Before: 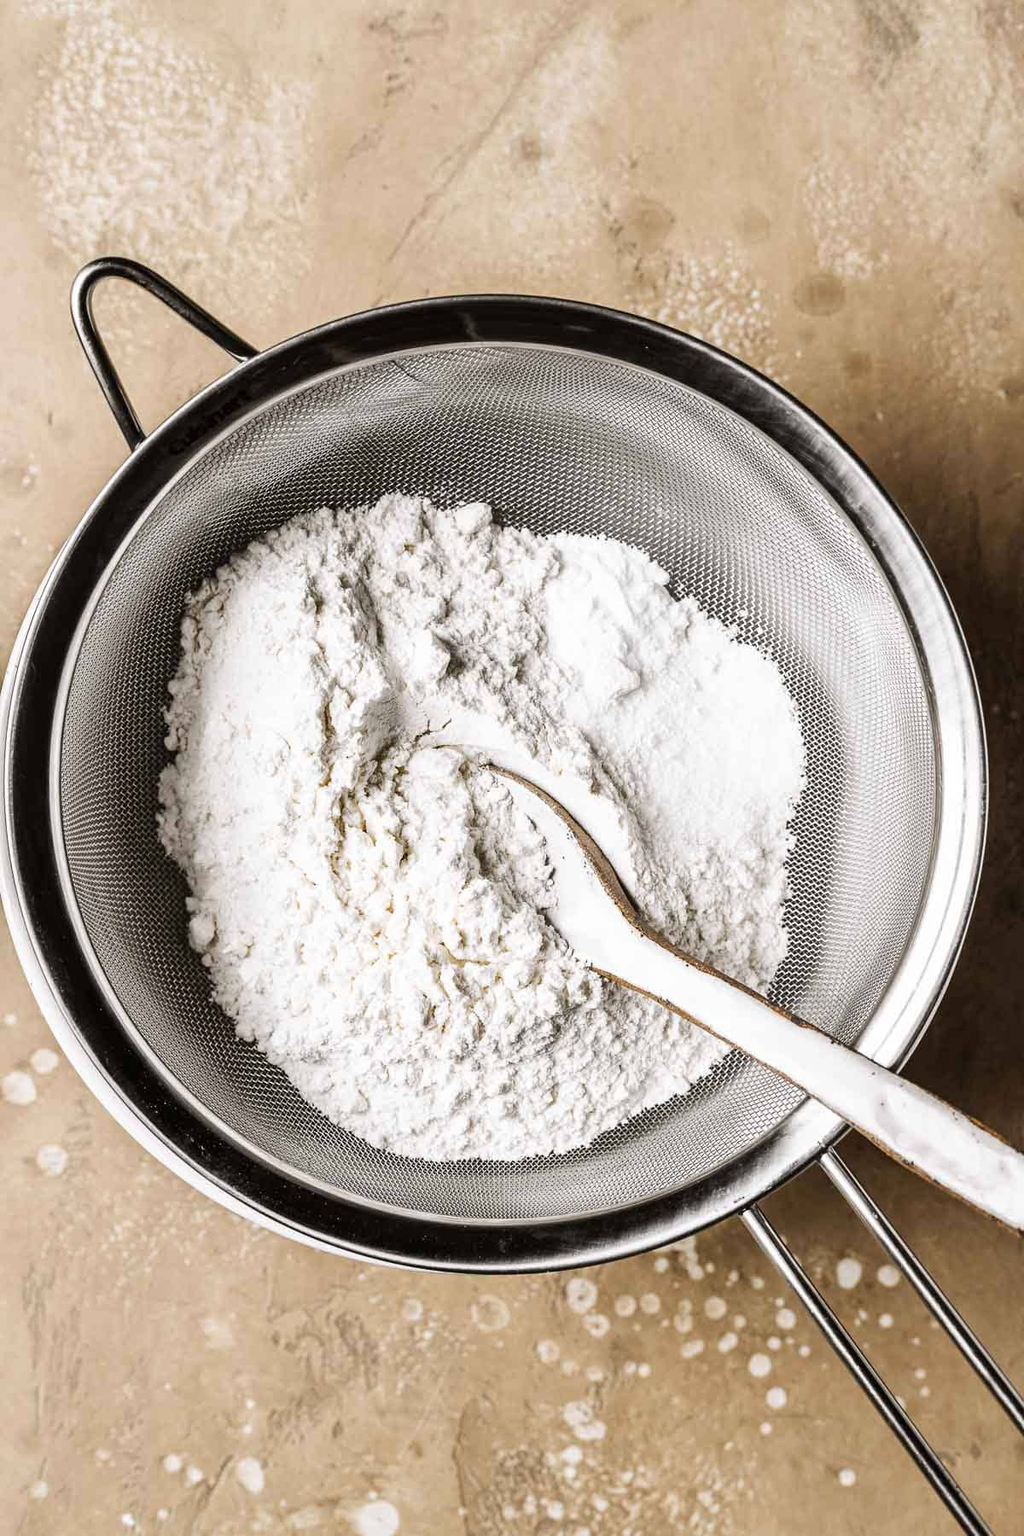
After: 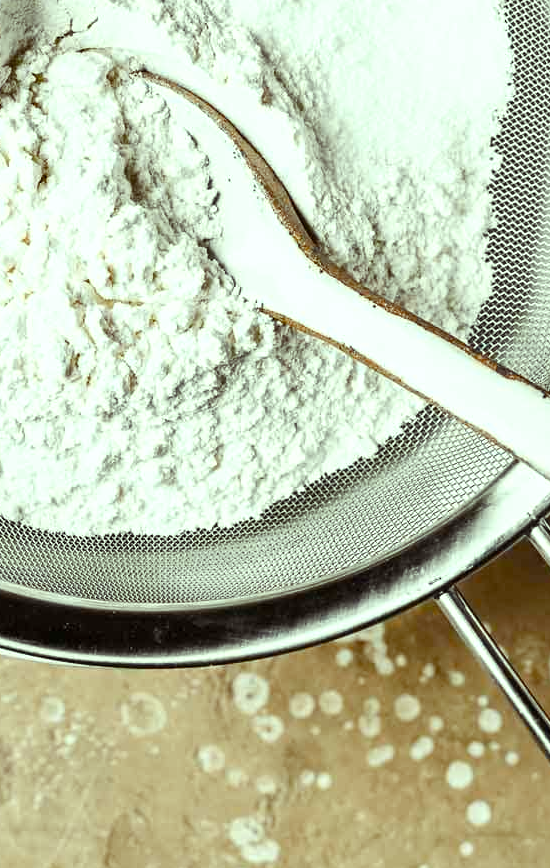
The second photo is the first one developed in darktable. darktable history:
color balance rgb: highlights gain › luminance 15.563%, highlights gain › chroma 6.884%, highlights gain › hue 126.92°, perceptual saturation grading › global saturation 25.425%, perceptual saturation grading › highlights -50.442%, perceptual saturation grading › shadows 30.124%
crop: left 35.954%, top 45.839%, right 18.189%, bottom 5.918%
